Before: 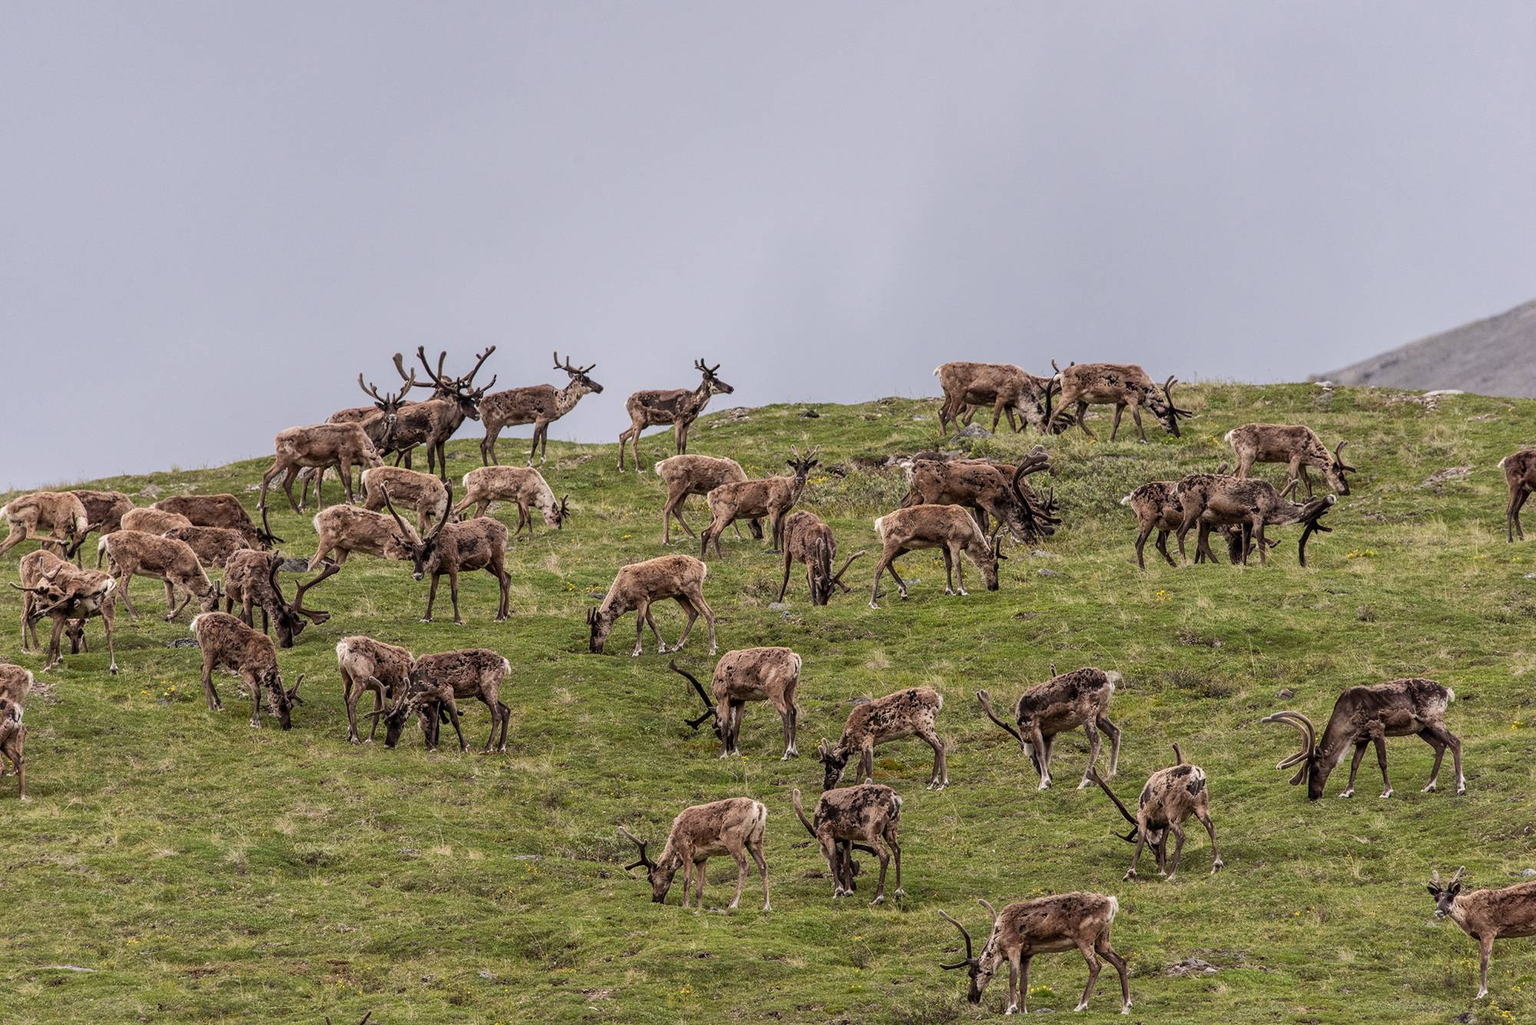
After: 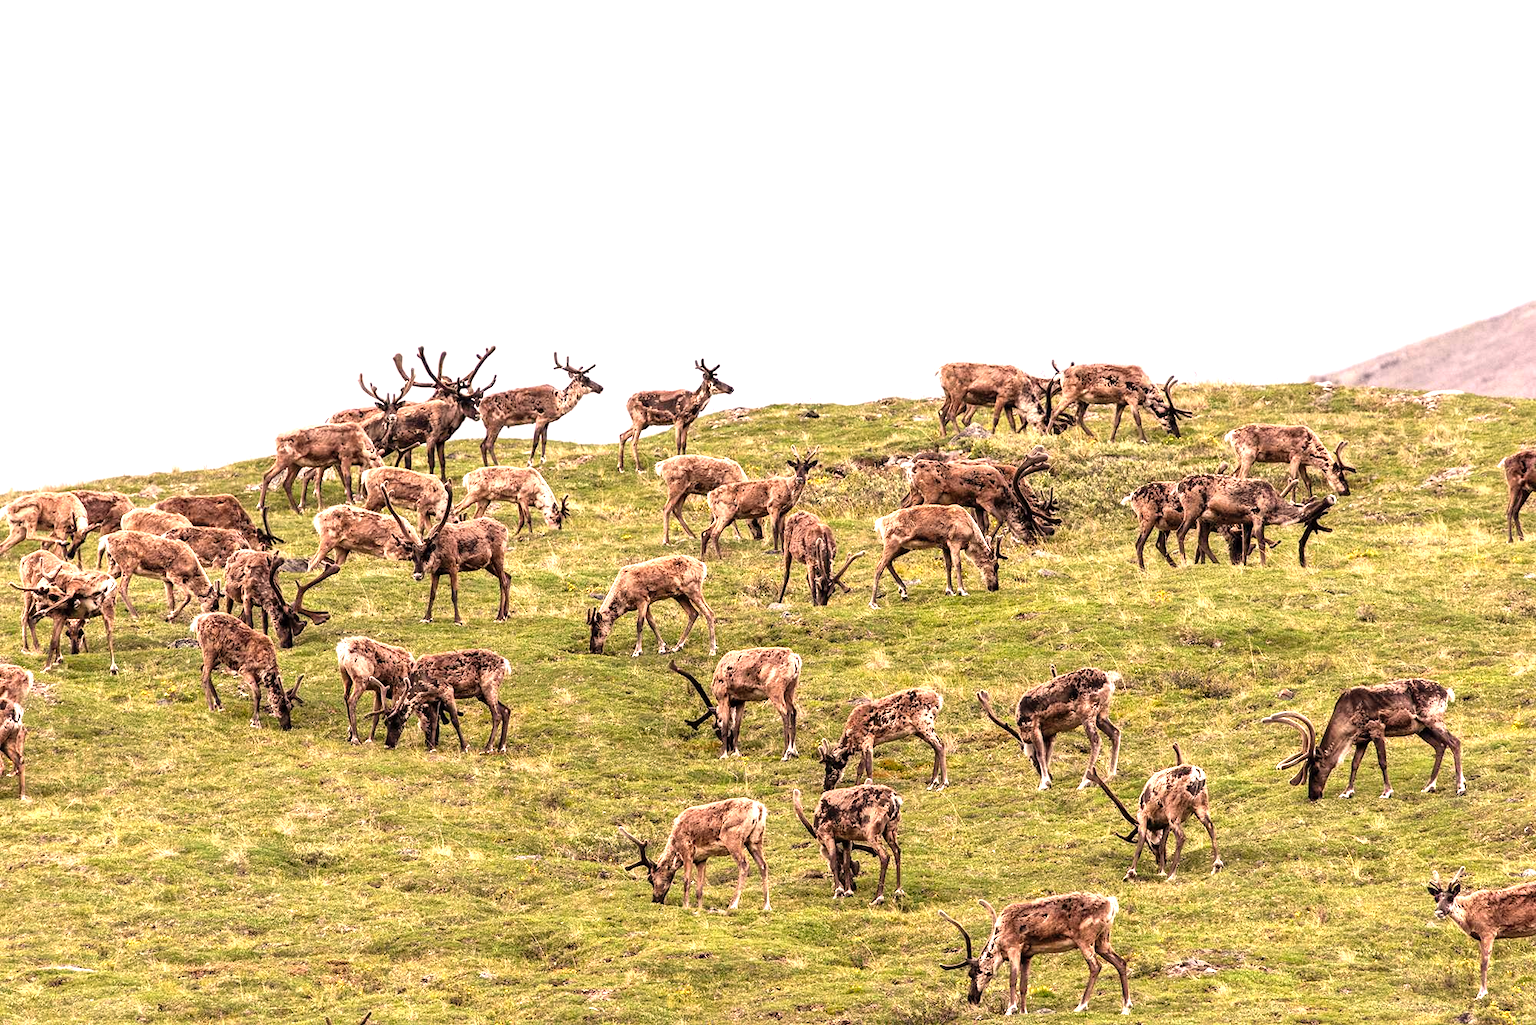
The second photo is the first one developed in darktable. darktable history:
white balance: red 1.127, blue 0.943
levels: levels [0, 0.352, 0.703]
